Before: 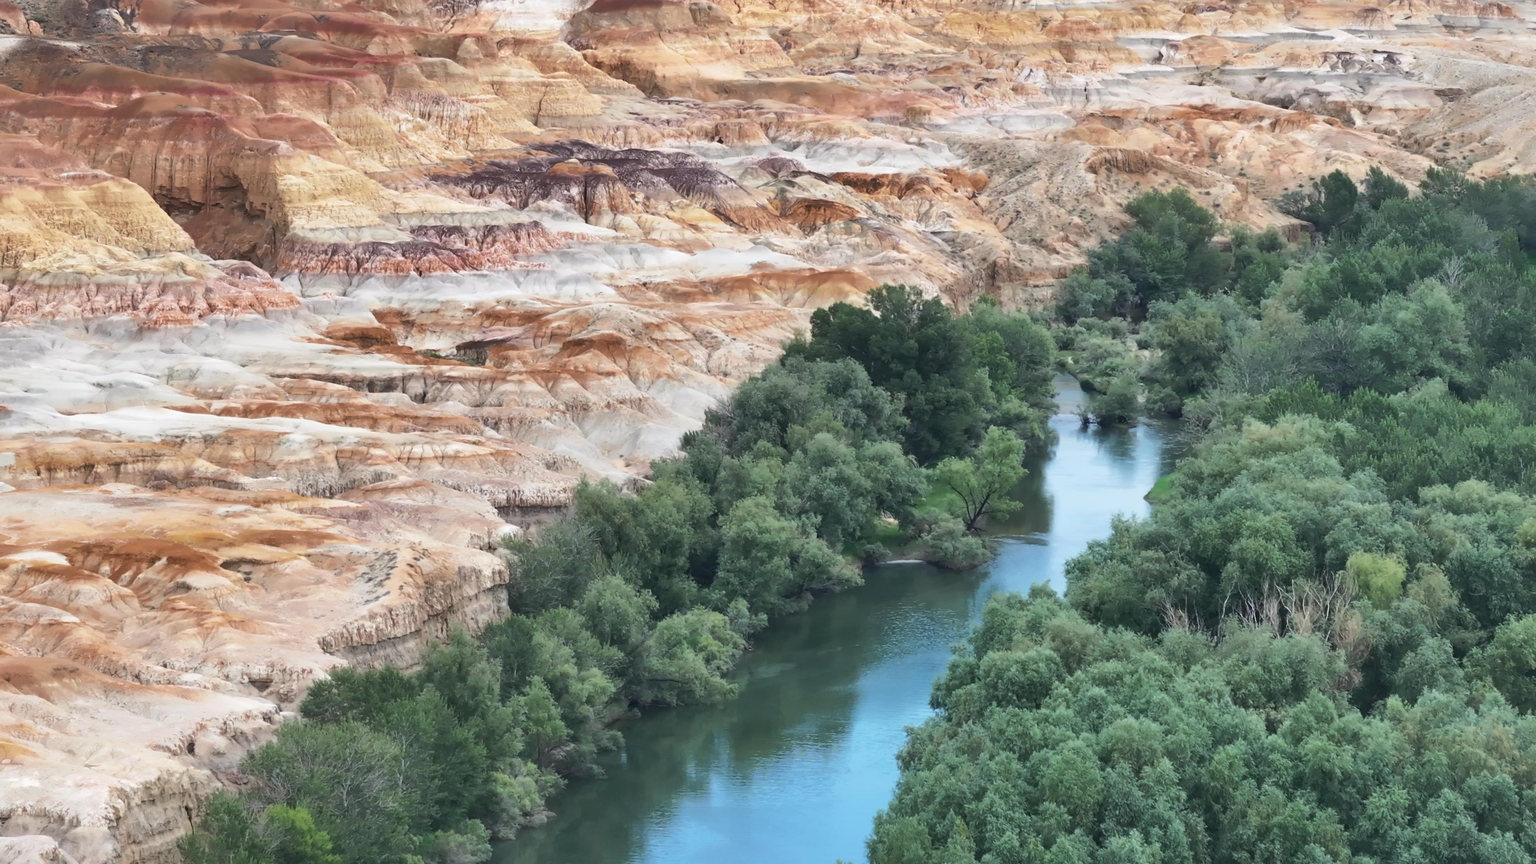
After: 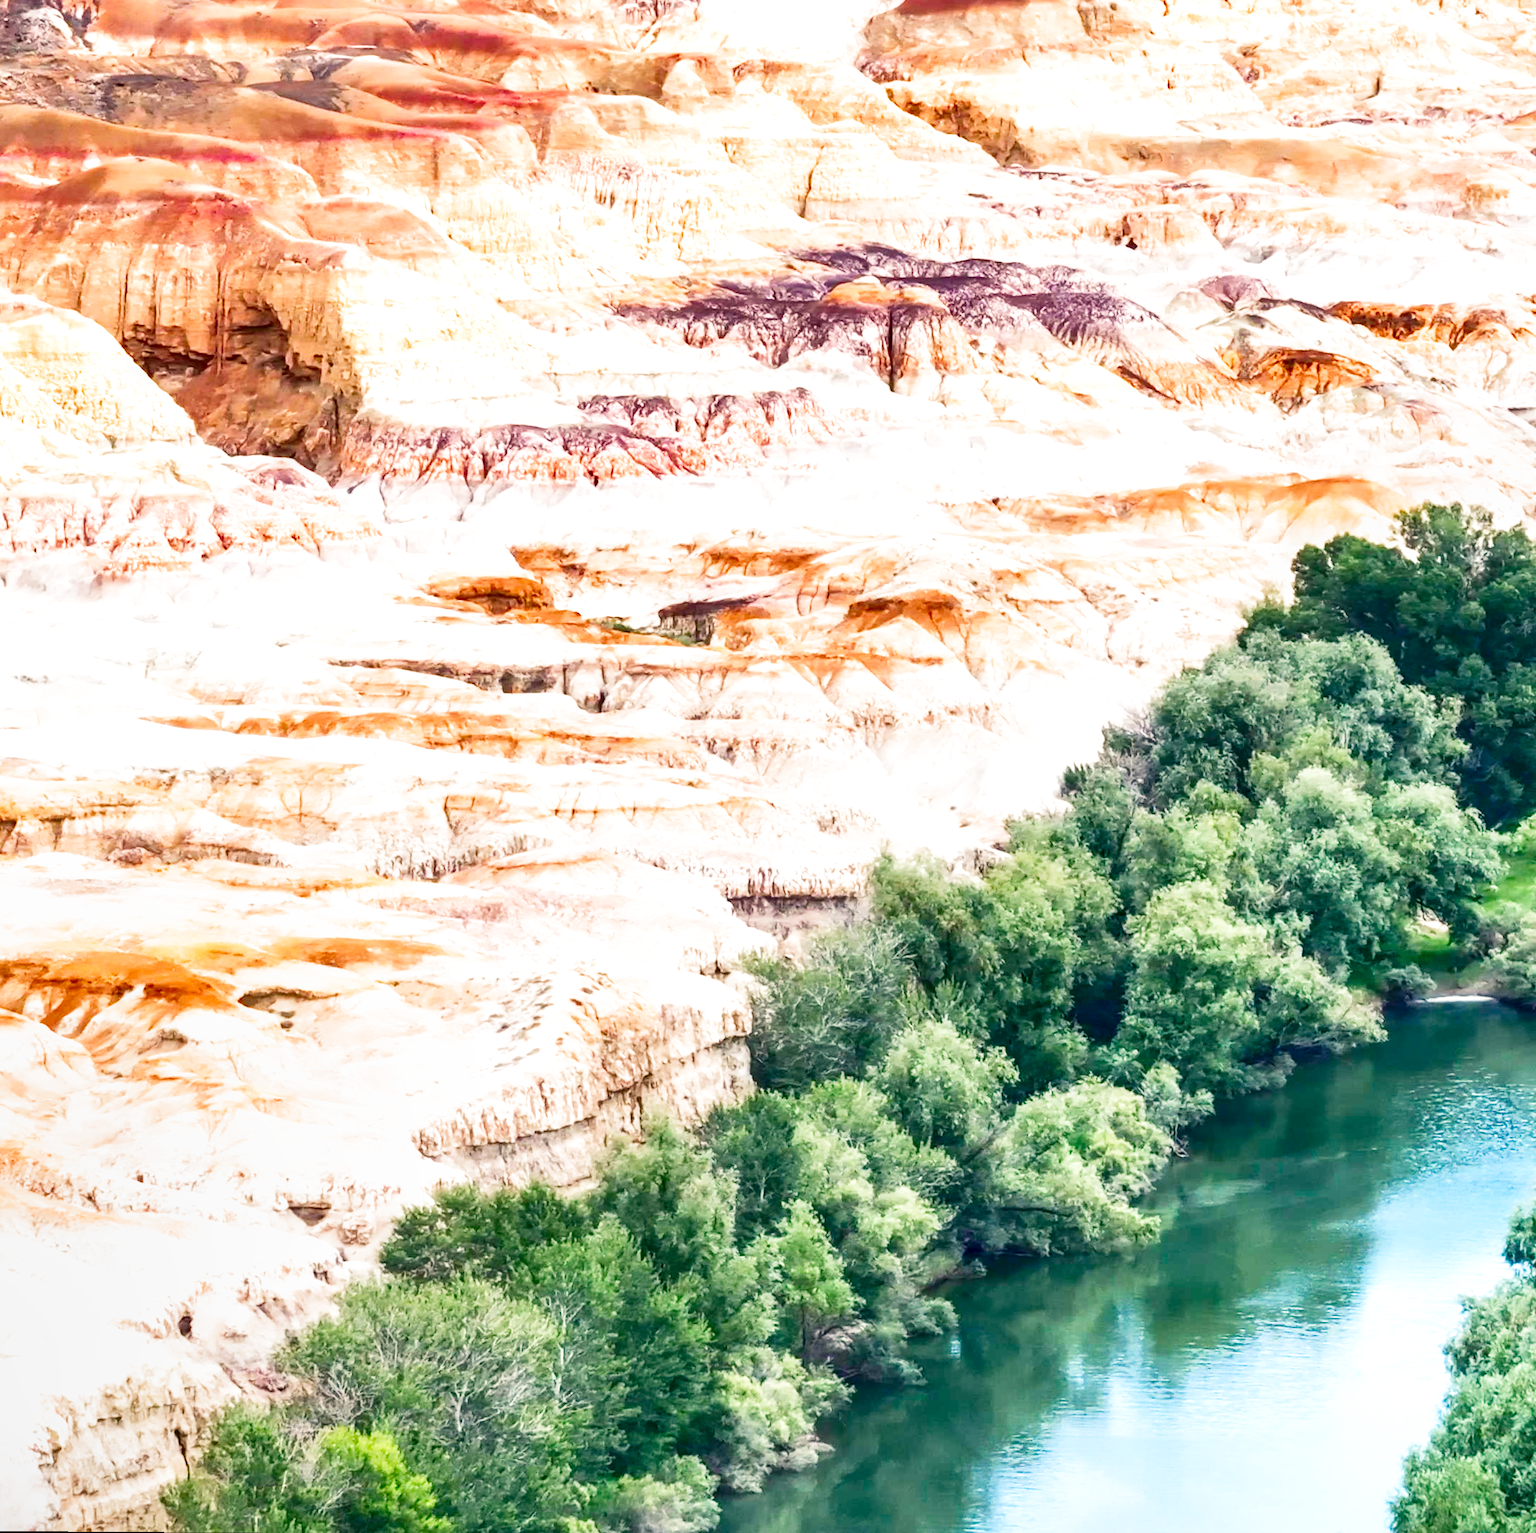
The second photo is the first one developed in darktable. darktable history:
crop: left 5.114%, right 38.589%
rotate and perspective: rotation 0.192°, lens shift (horizontal) -0.015, crop left 0.005, crop right 0.996, crop top 0.006, crop bottom 0.99
local contrast: on, module defaults
exposure: black level correction 0, exposure 0.4 EV, compensate exposure bias true, compensate highlight preservation false
color balance rgb: shadows lift › chroma 2%, shadows lift › hue 247.2°, power › chroma 0.3%, power › hue 25.2°, highlights gain › chroma 3%, highlights gain › hue 60°, global offset › luminance 0.75%, perceptual saturation grading › global saturation 20%, perceptual saturation grading › highlights -20%, perceptual saturation grading › shadows 30%, global vibrance 20%
filmic rgb: middle gray luminance 10%, black relative exposure -8.61 EV, white relative exposure 3.3 EV, threshold 6 EV, target black luminance 0%, hardness 5.2, latitude 44.69%, contrast 1.302, highlights saturation mix 5%, shadows ↔ highlights balance 24.64%, add noise in highlights 0, preserve chrominance no, color science v3 (2019), use custom middle-gray values true, iterations of high-quality reconstruction 0, contrast in highlights soft, enable highlight reconstruction true
contrast brightness saturation: contrast 0.21, brightness -0.11, saturation 0.21
